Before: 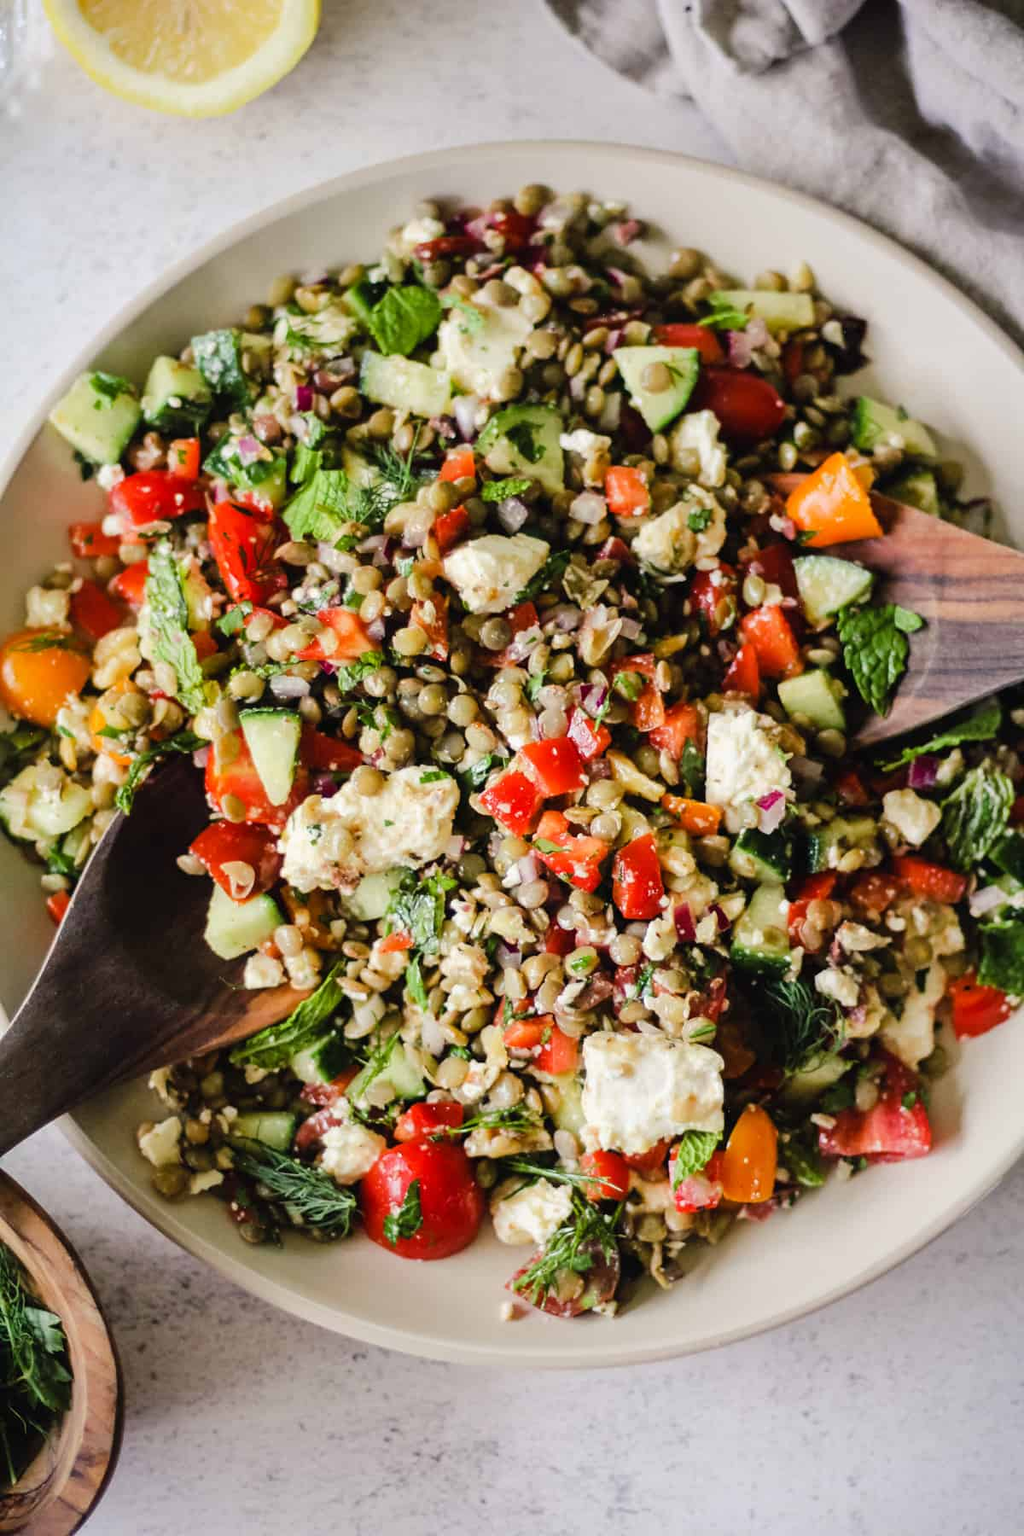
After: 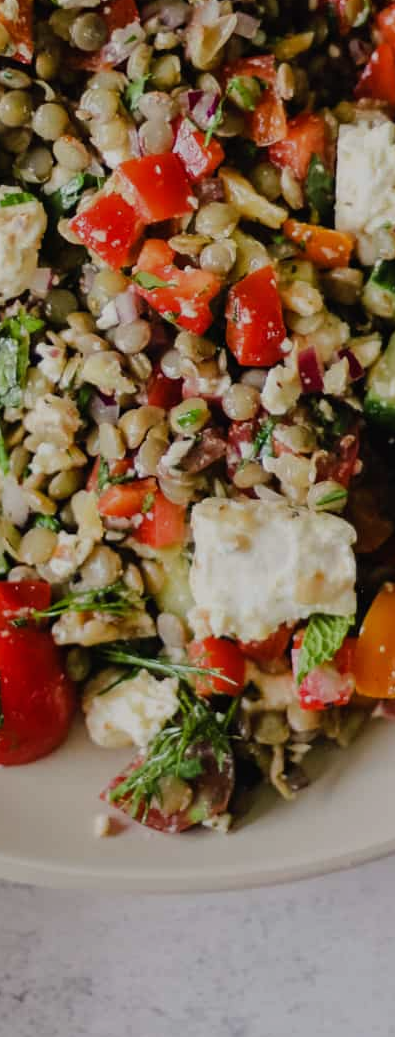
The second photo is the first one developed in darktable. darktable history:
crop: left 41.059%, top 39.507%, right 25.97%, bottom 2.832%
exposure: black level correction 0, exposure -0.727 EV, compensate highlight preservation false
